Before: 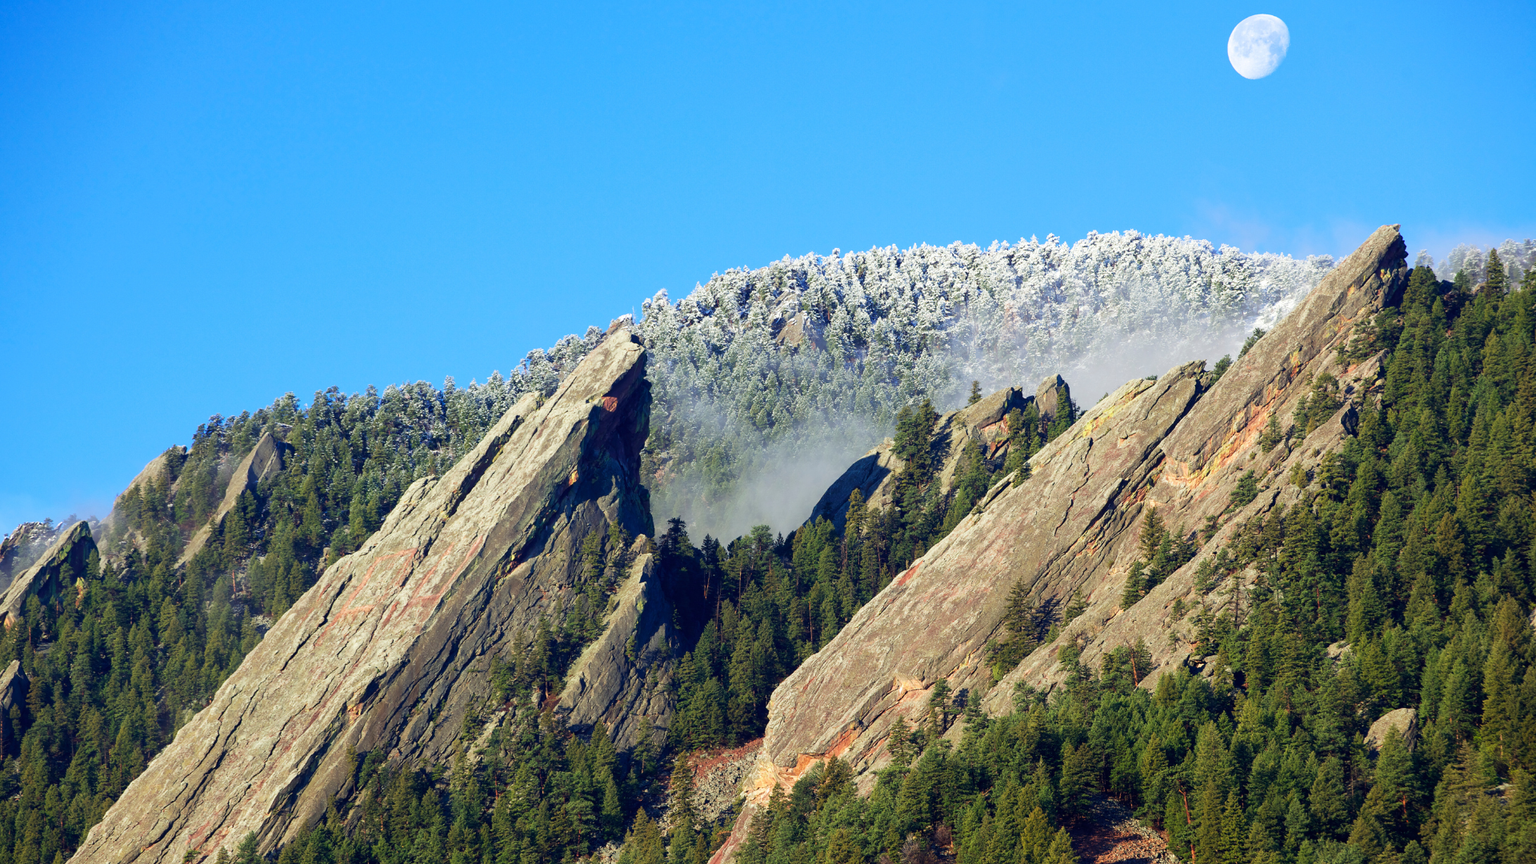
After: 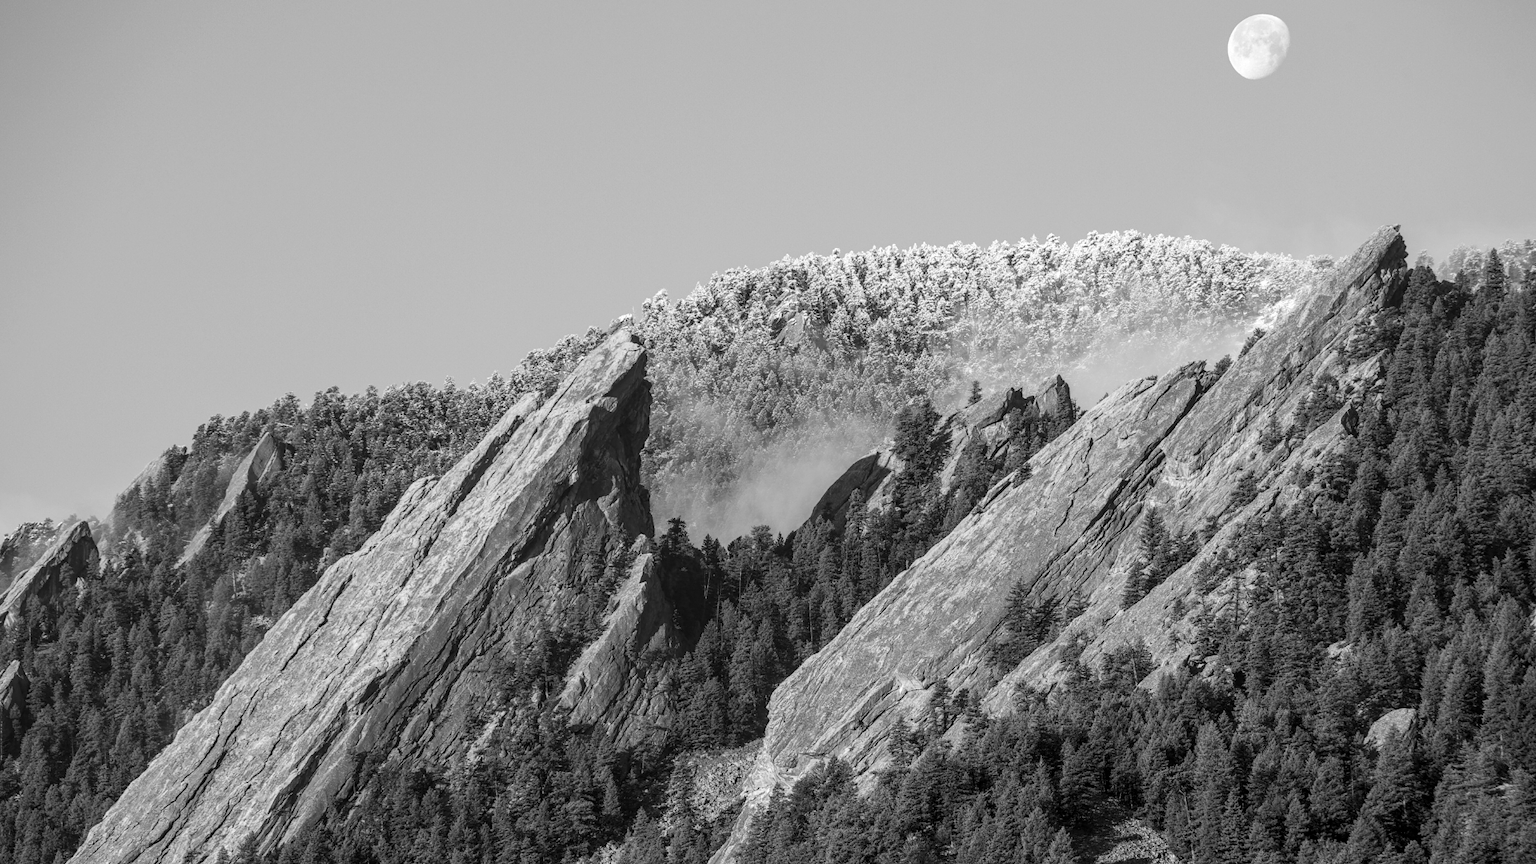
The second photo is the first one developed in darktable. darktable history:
color calibration: output gray [0.267, 0.423, 0.261, 0], illuminant same as pipeline (D50), adaptation none (bypass)
local contrast: highlights 0%, shadows 0%, detail 133%
